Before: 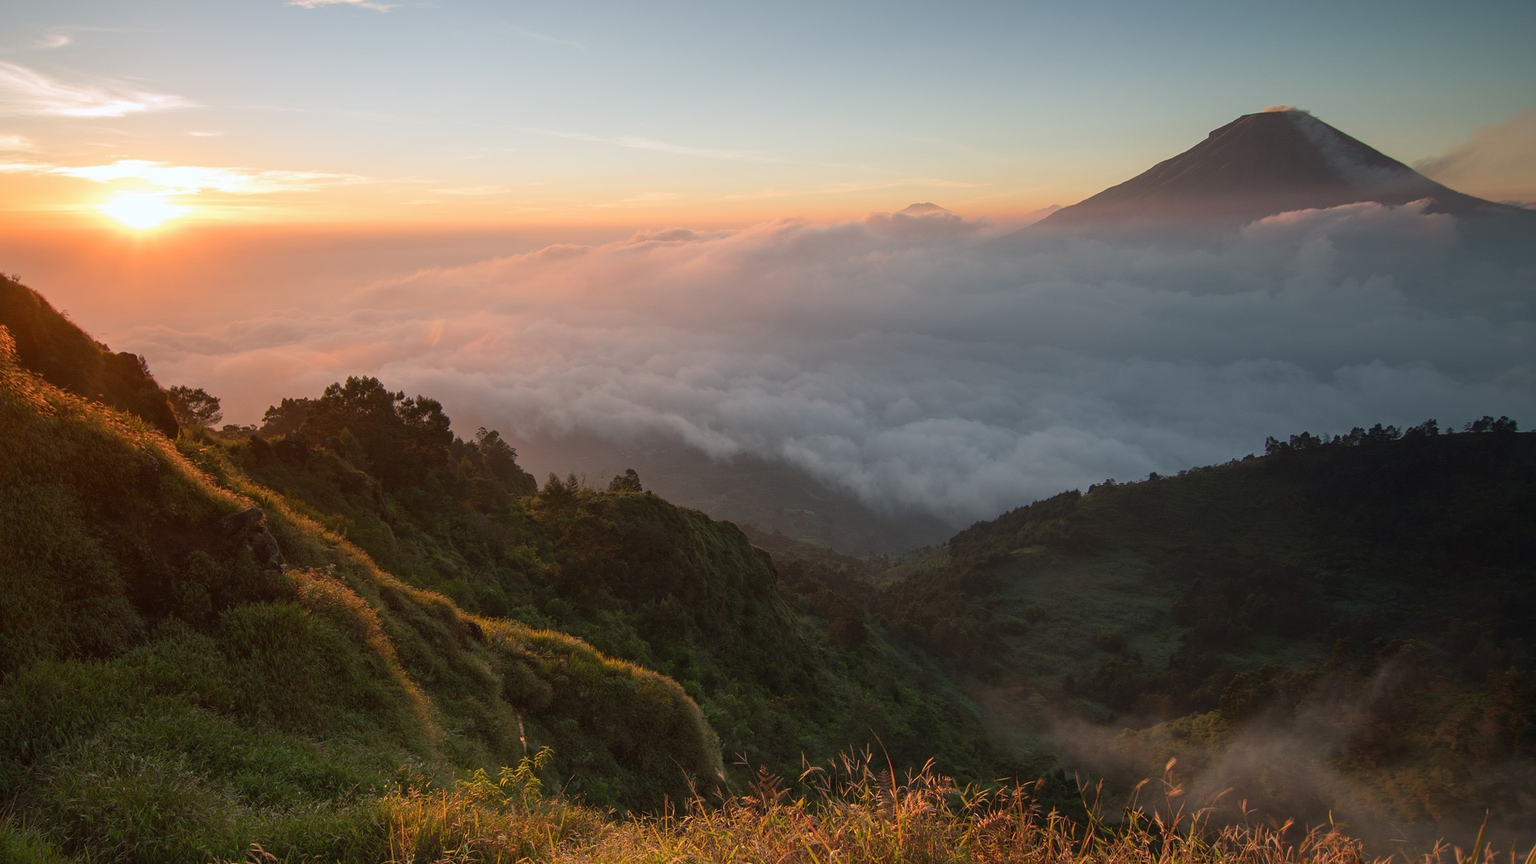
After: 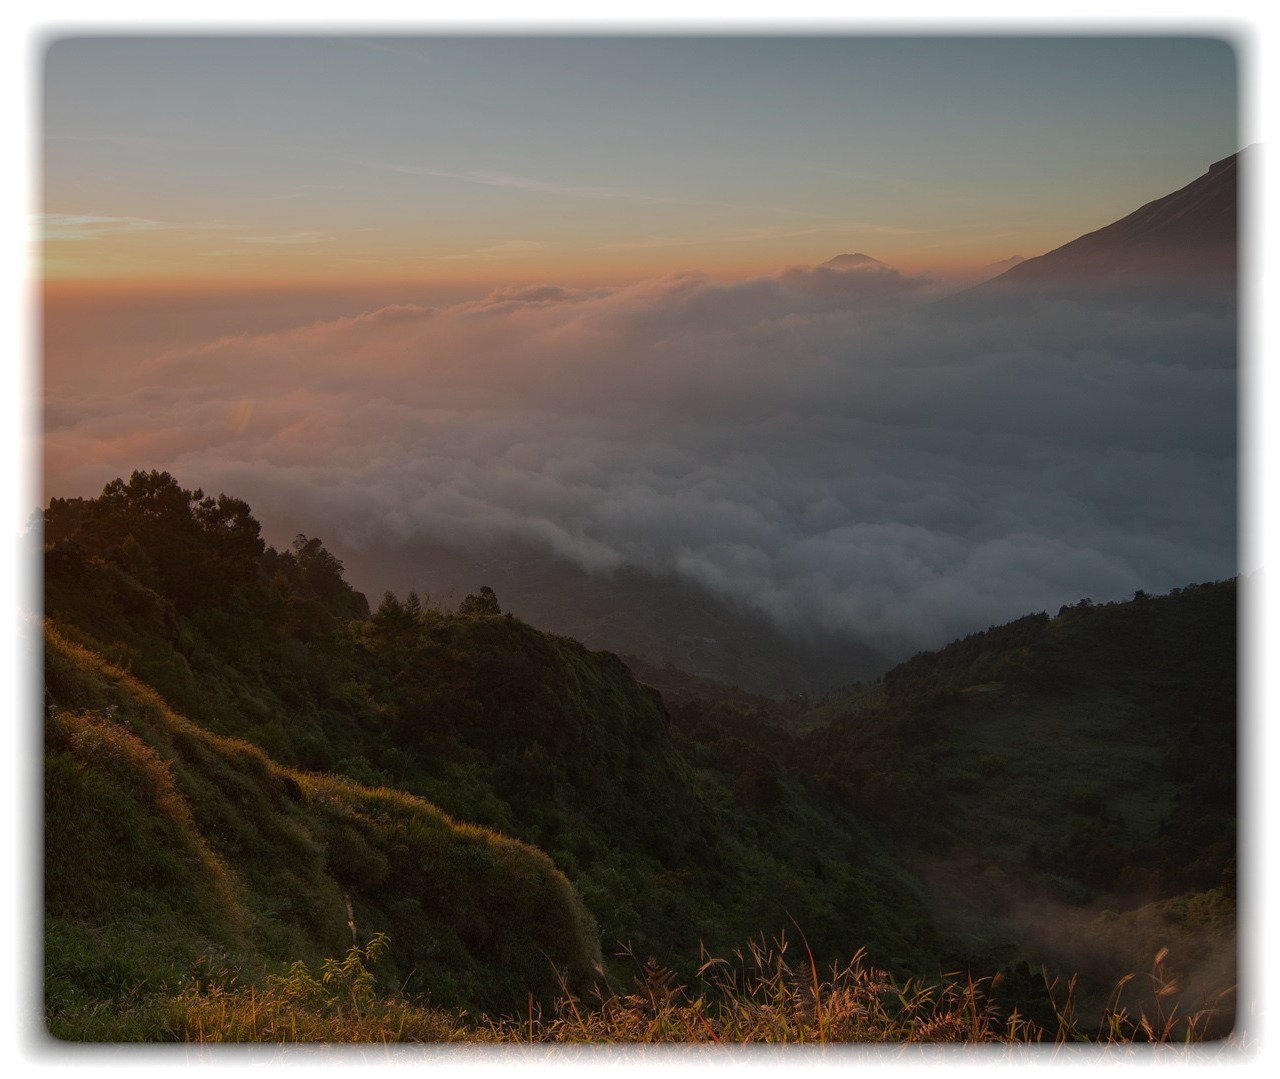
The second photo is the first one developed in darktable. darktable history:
crop and rotate: left 15.754%, right 17.579%
exposure: exposure -1 EV, compensate highlight preservation false
vignetting: fall-off start 93%, fall-off radius 5%, brightness 1, saturation -0.49, automatic ratio true, width/height ratio 1.332, shape 0.04, unbound false
